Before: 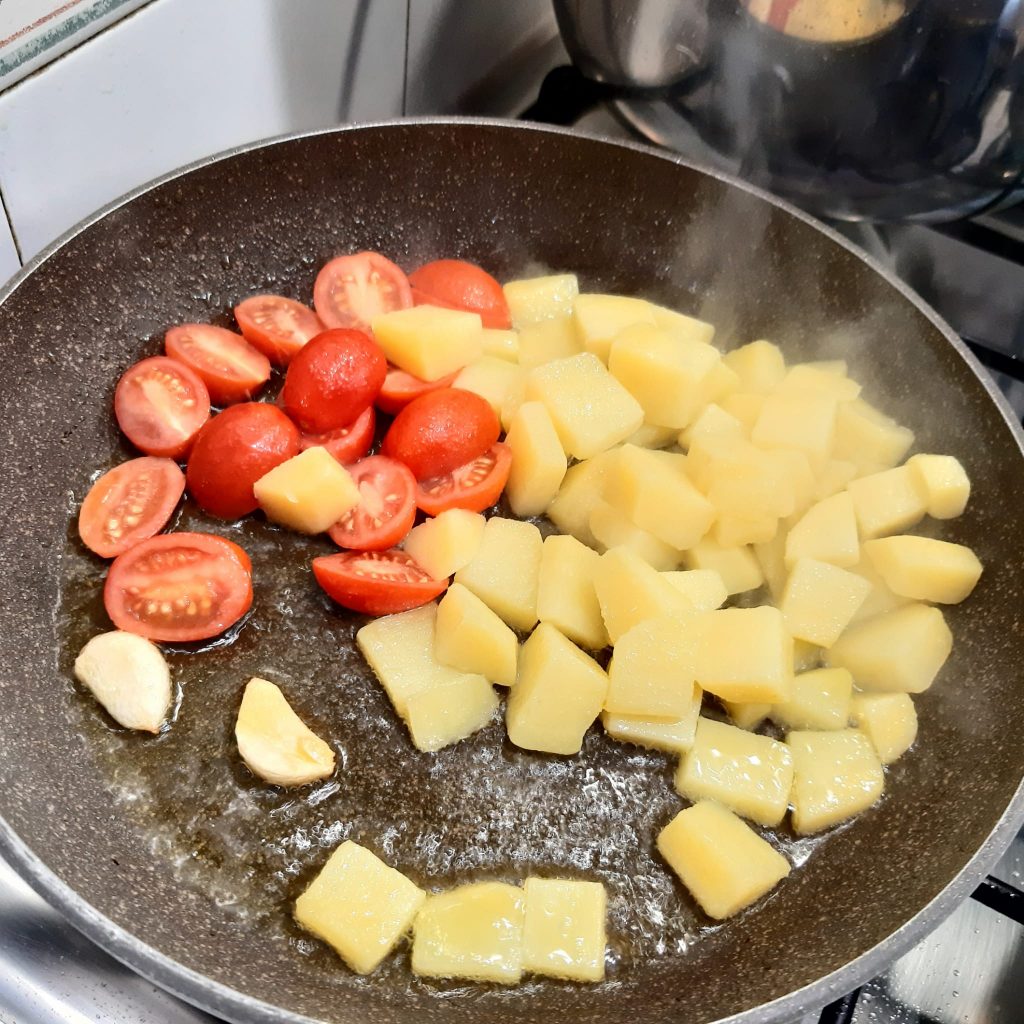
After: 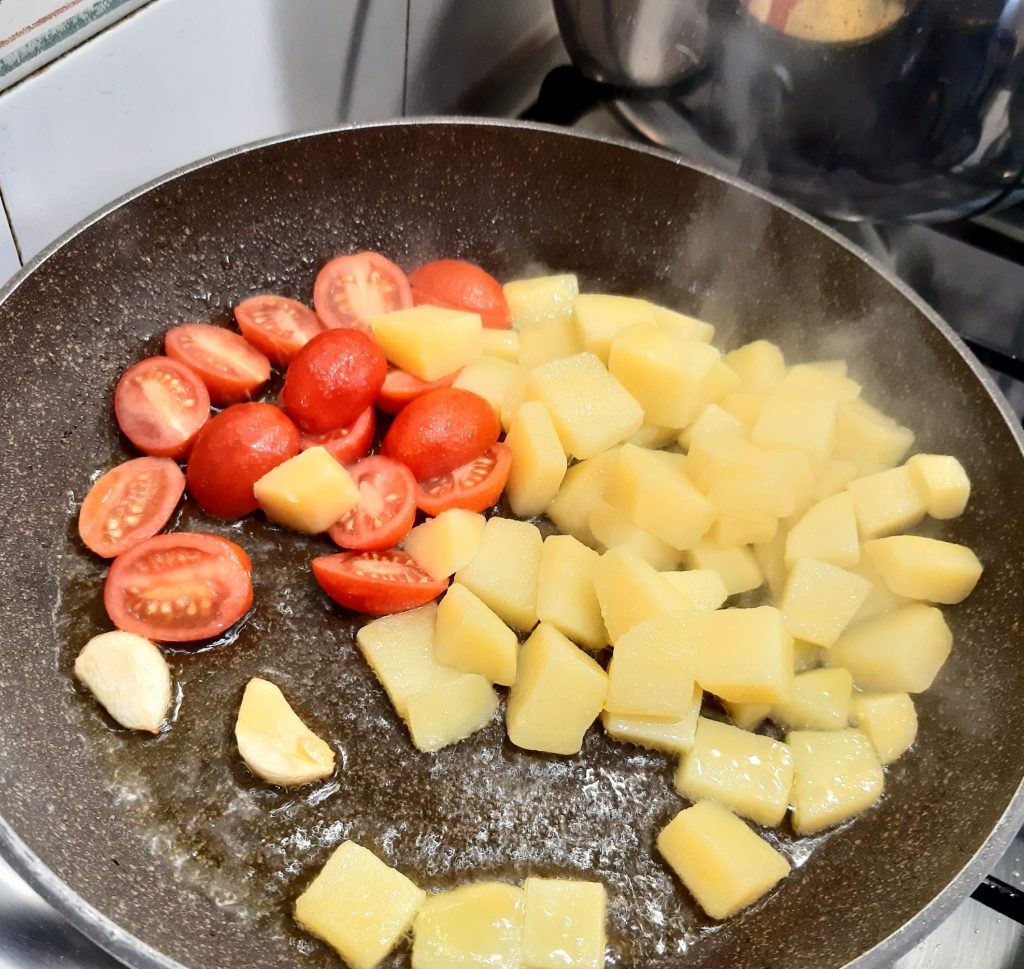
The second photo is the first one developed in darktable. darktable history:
crop and rotate: top 0.013%, bottom 5.284%
